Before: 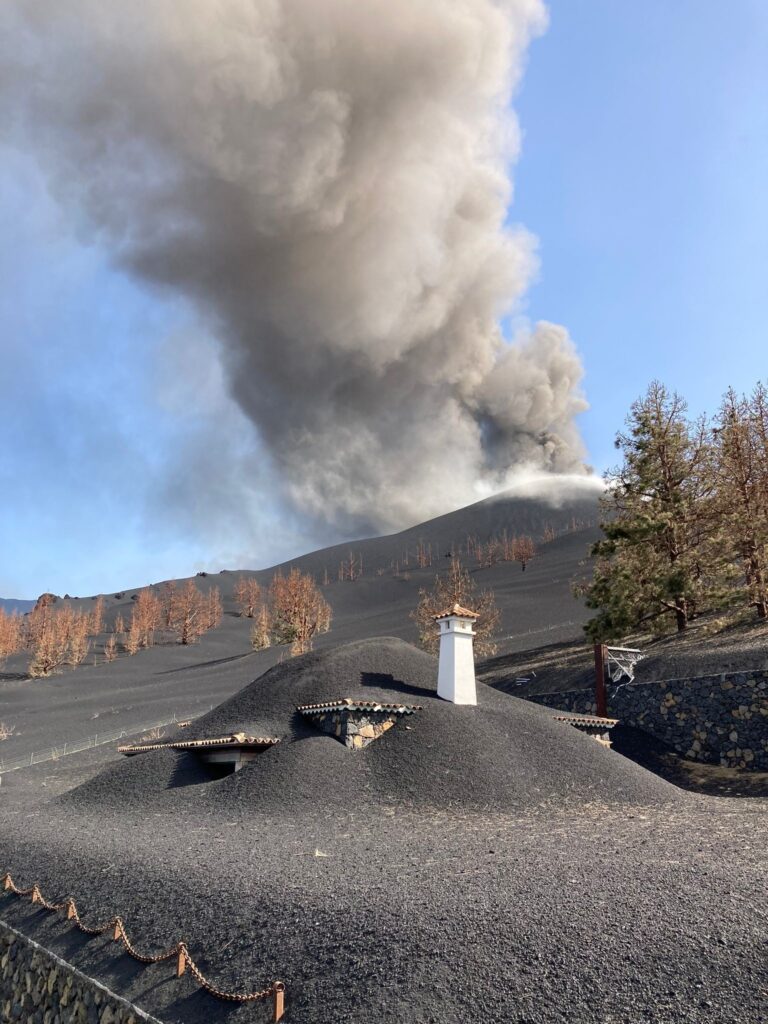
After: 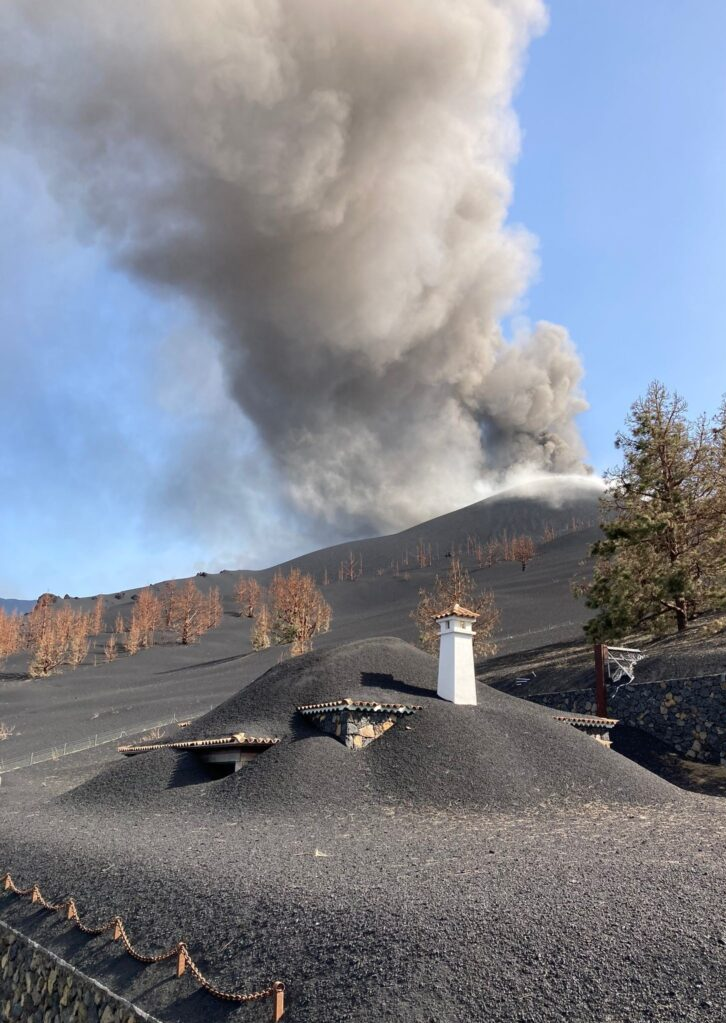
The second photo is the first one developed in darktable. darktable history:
crop and rotate: left 0%, right 5.374%
